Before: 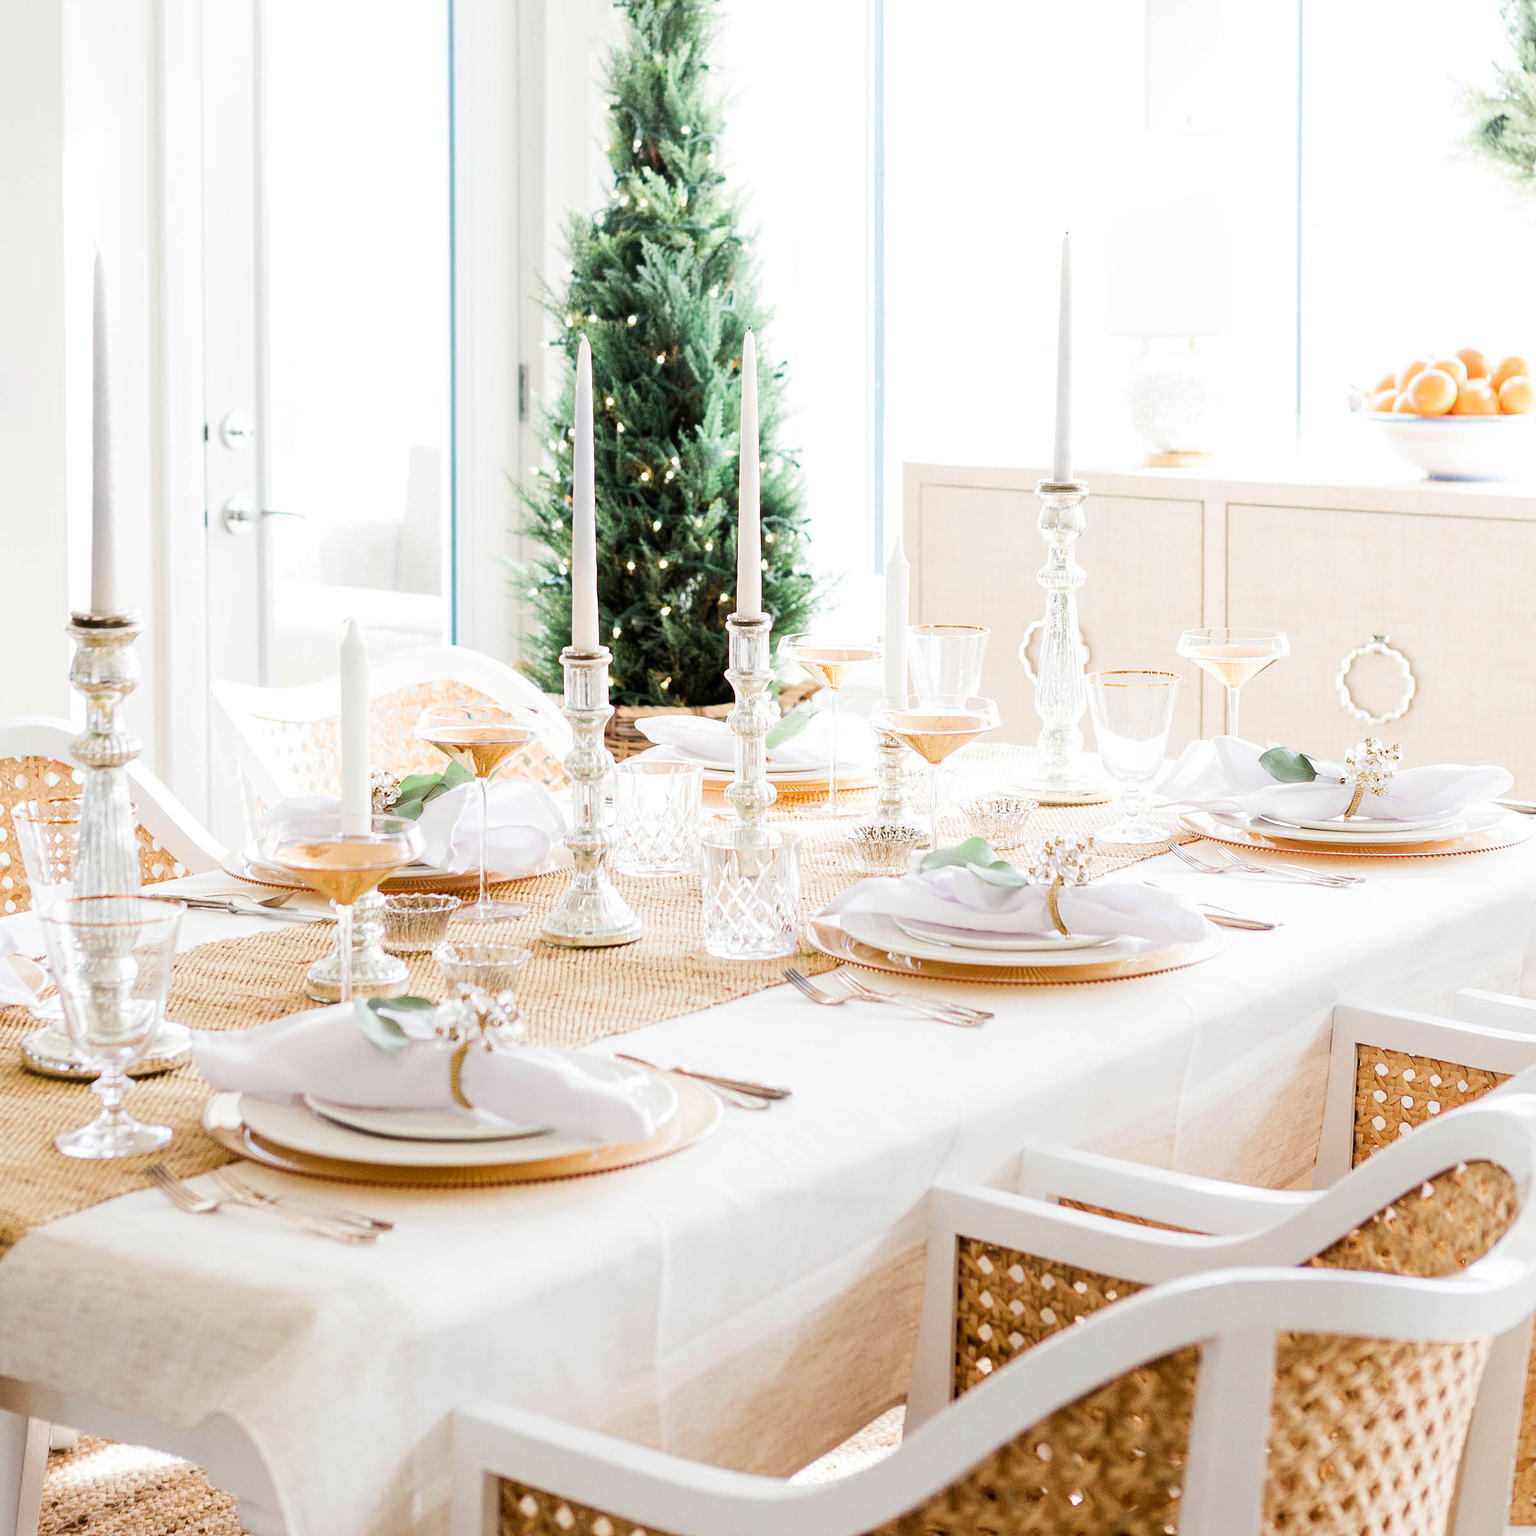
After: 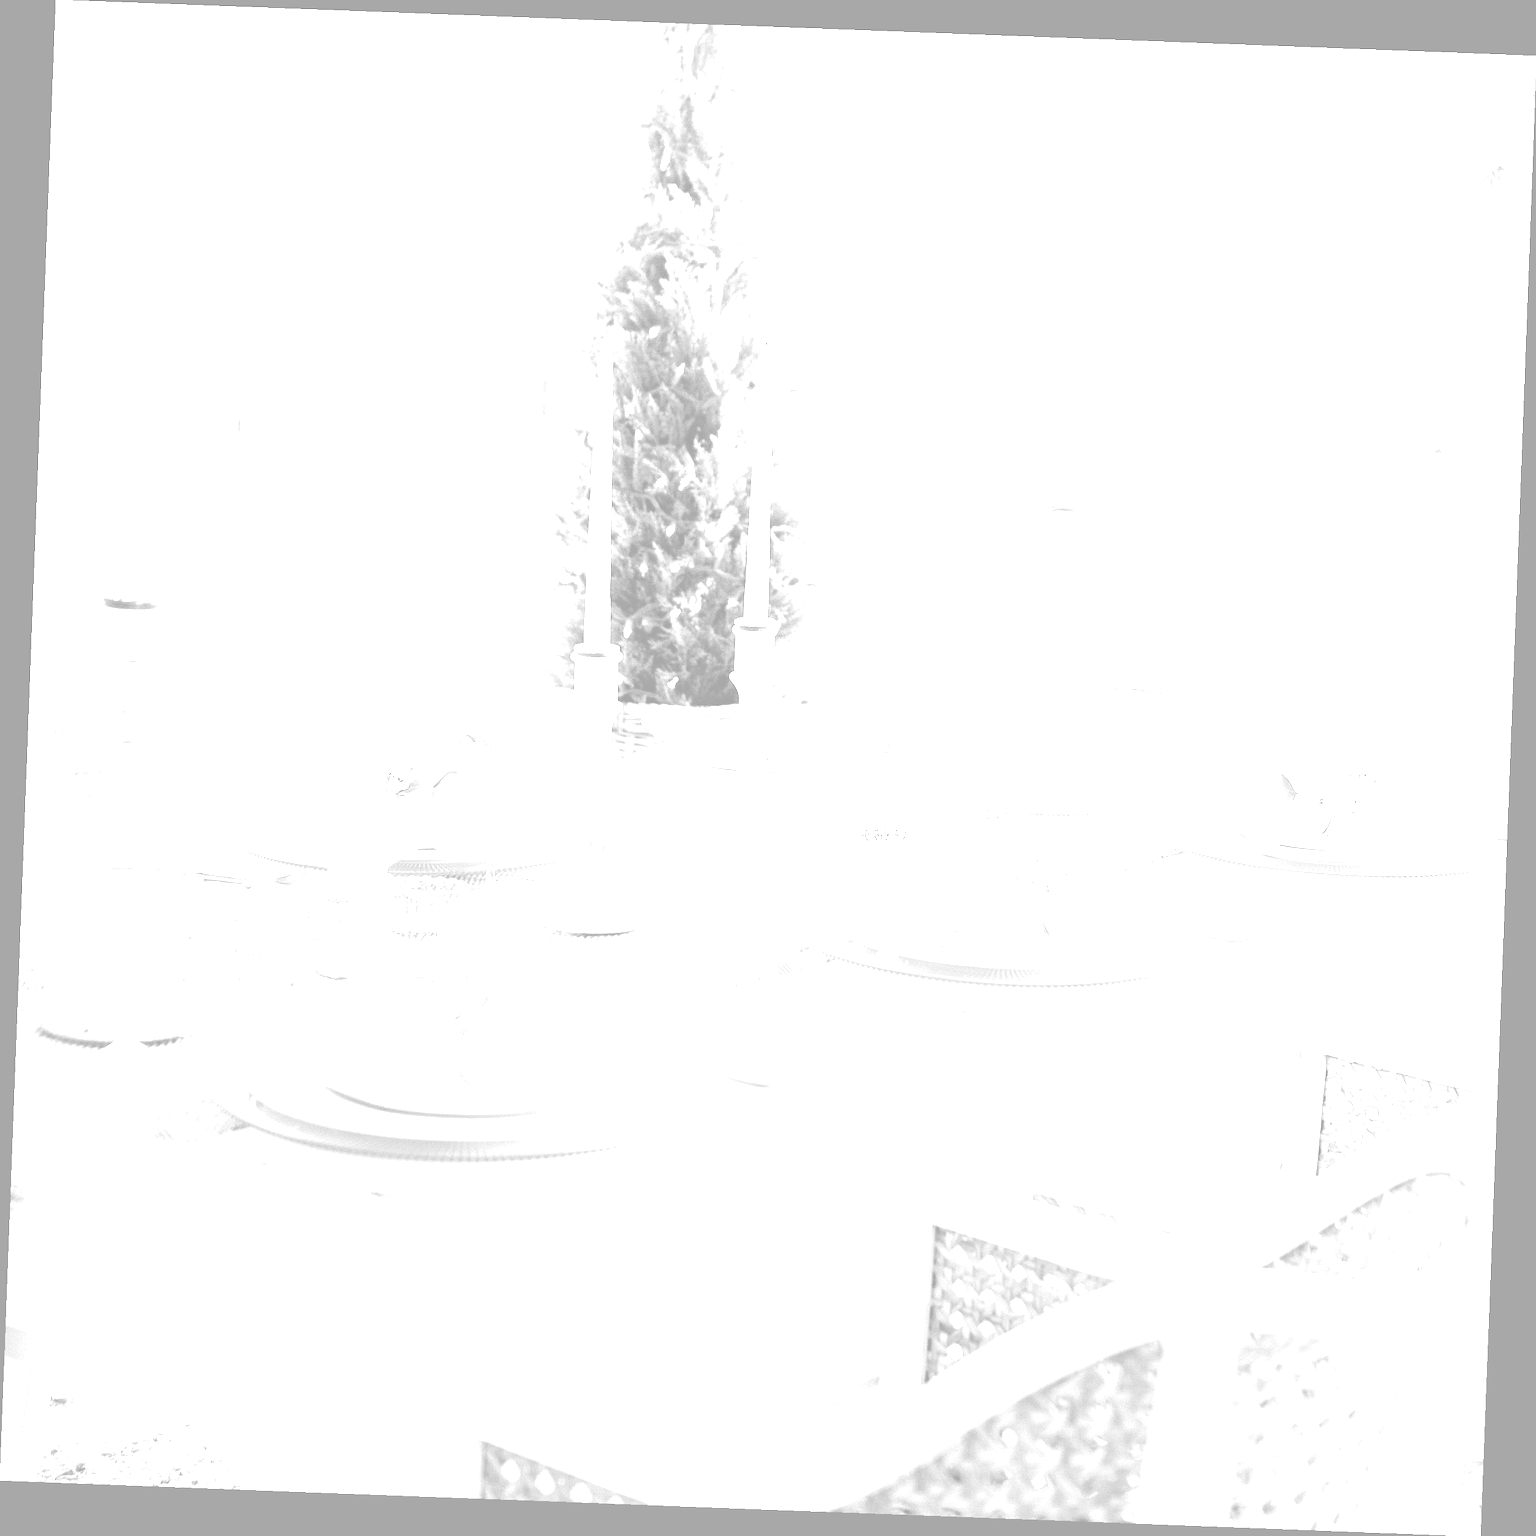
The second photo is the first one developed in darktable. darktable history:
exposure: exposure 0.515 EV, compensate highlight preservation false
rotate and perspective: rotation 2.17°, automatic cropping off
colorize: hue 36°, saturation 71%, lightness 80.79%
monochrome: on, module defaults
